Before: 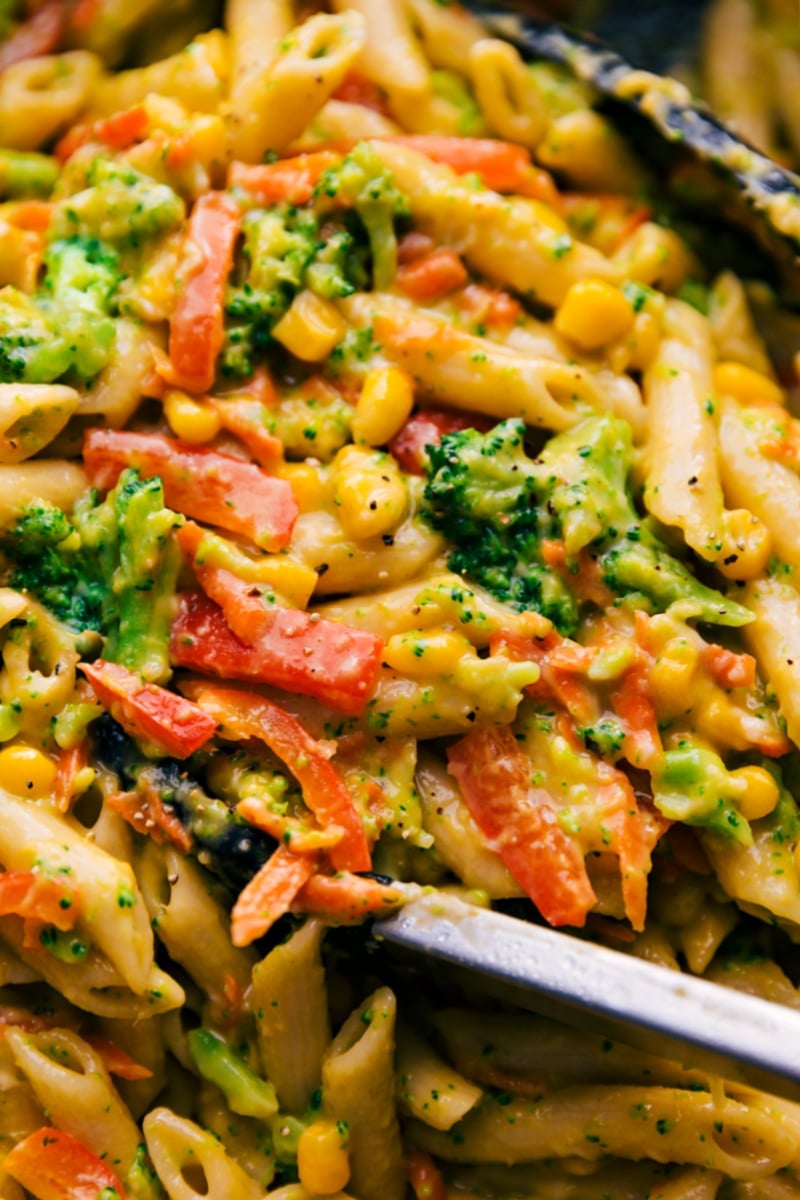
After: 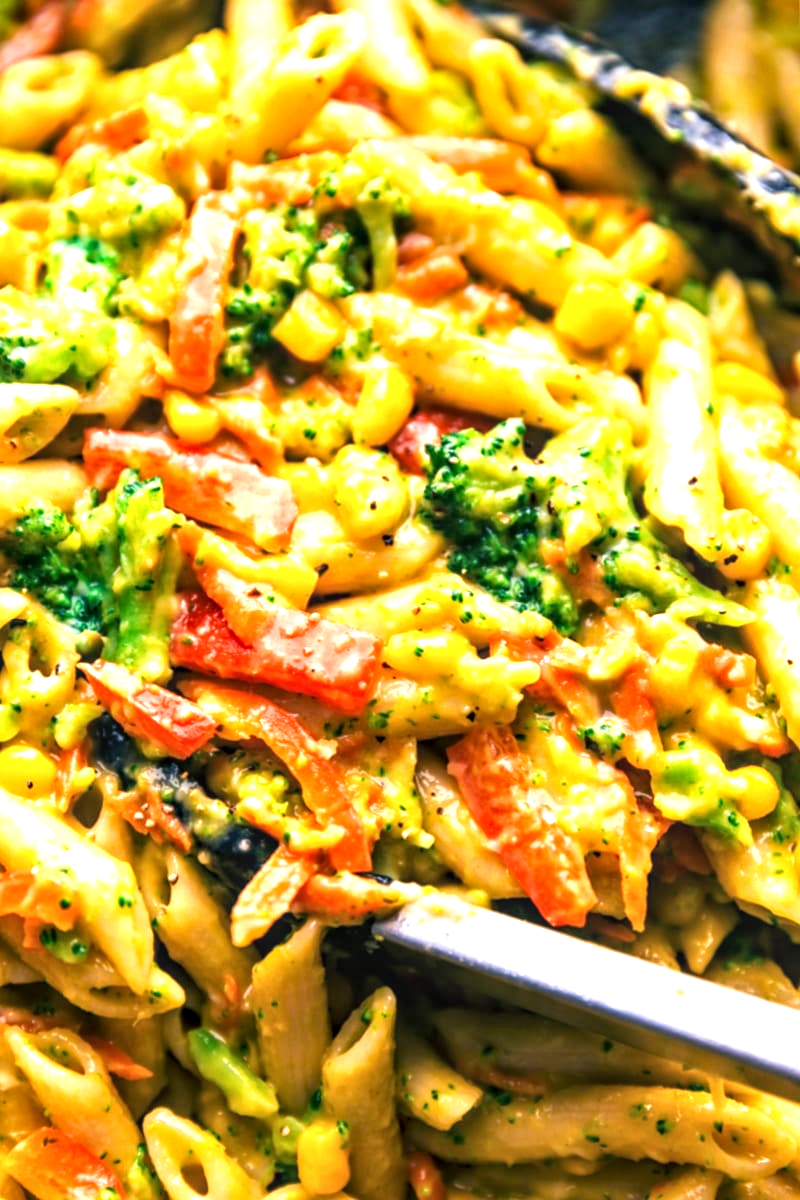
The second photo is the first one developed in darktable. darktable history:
exposure: black level correction 0, exposure 1.199 EV, compensate highlight preservation false
local contrast: detail 130%
